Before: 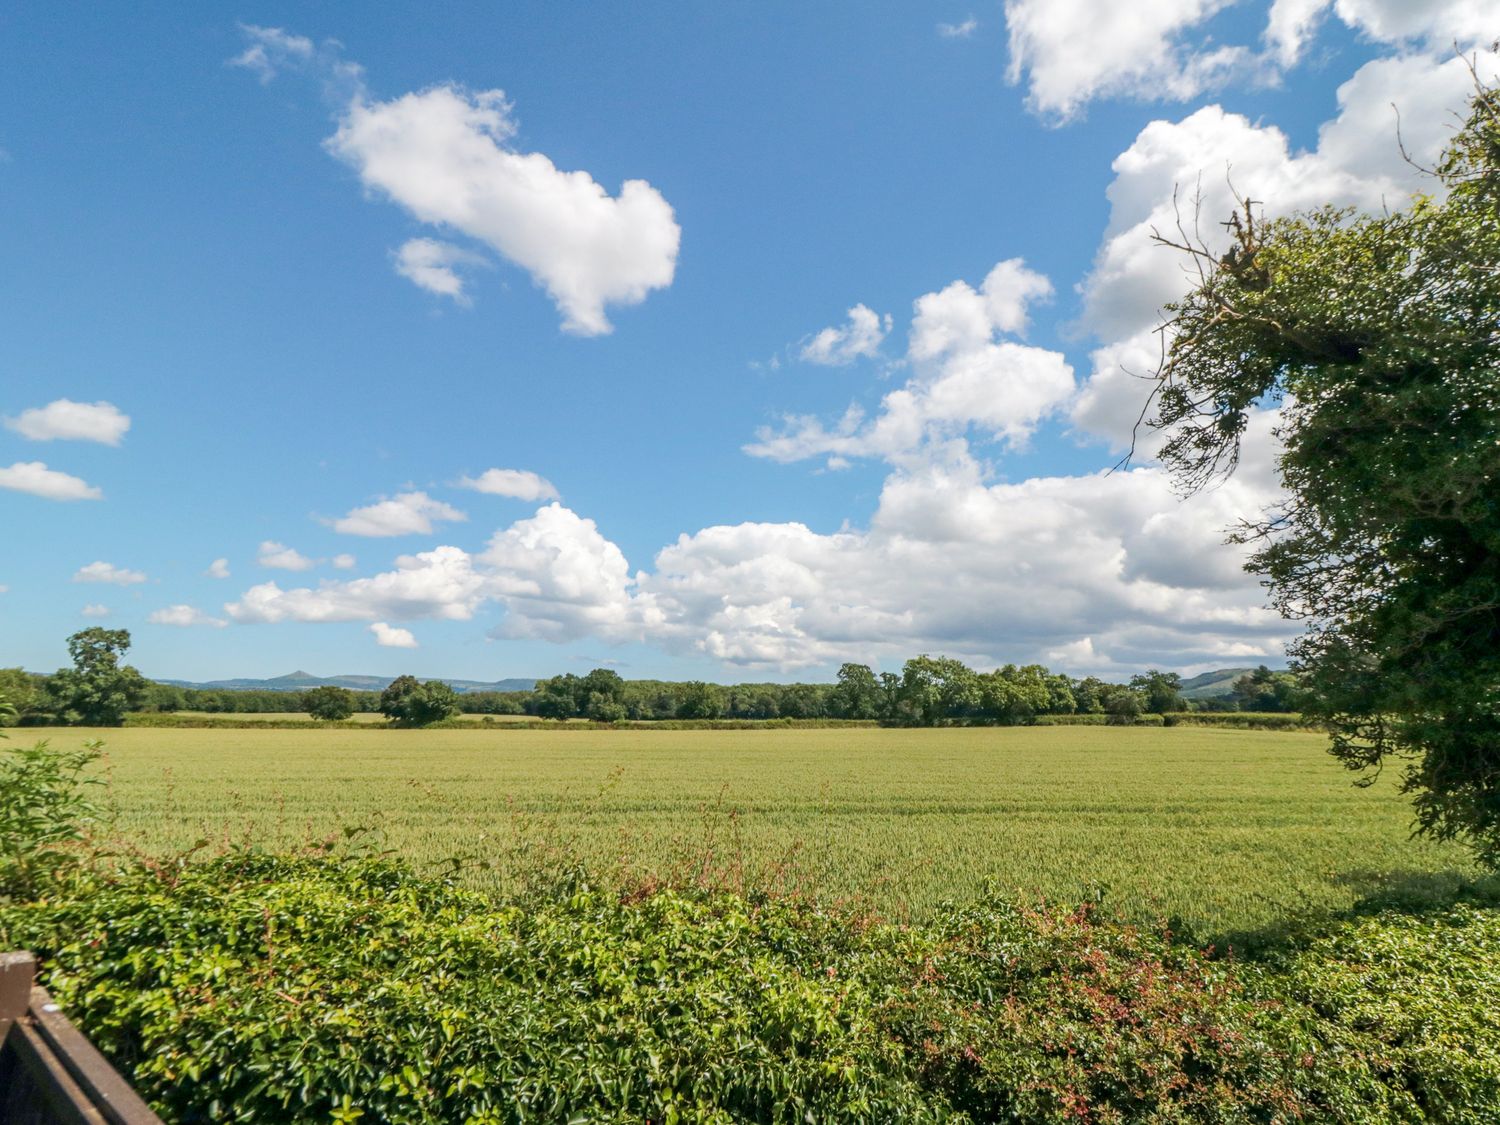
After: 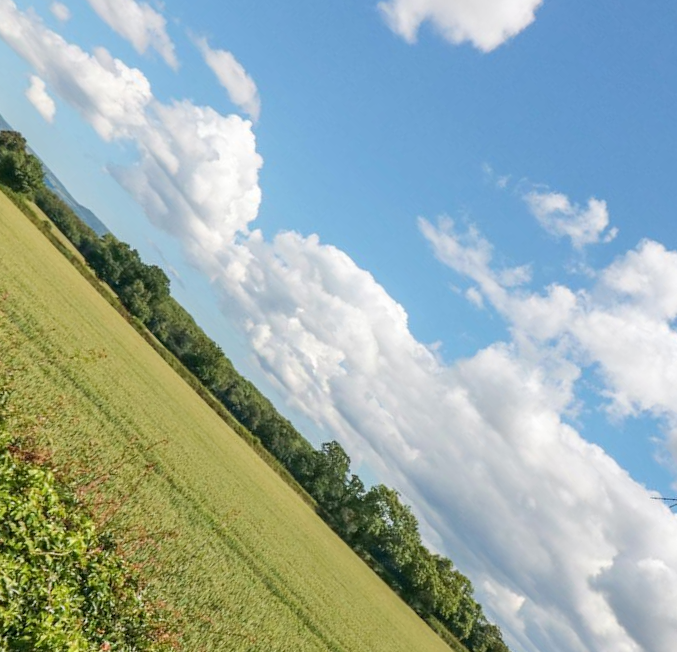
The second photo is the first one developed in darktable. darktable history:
crop and rotate: angle -45.81°, top 16.793%, right 0.802%, bottom 11.6%
